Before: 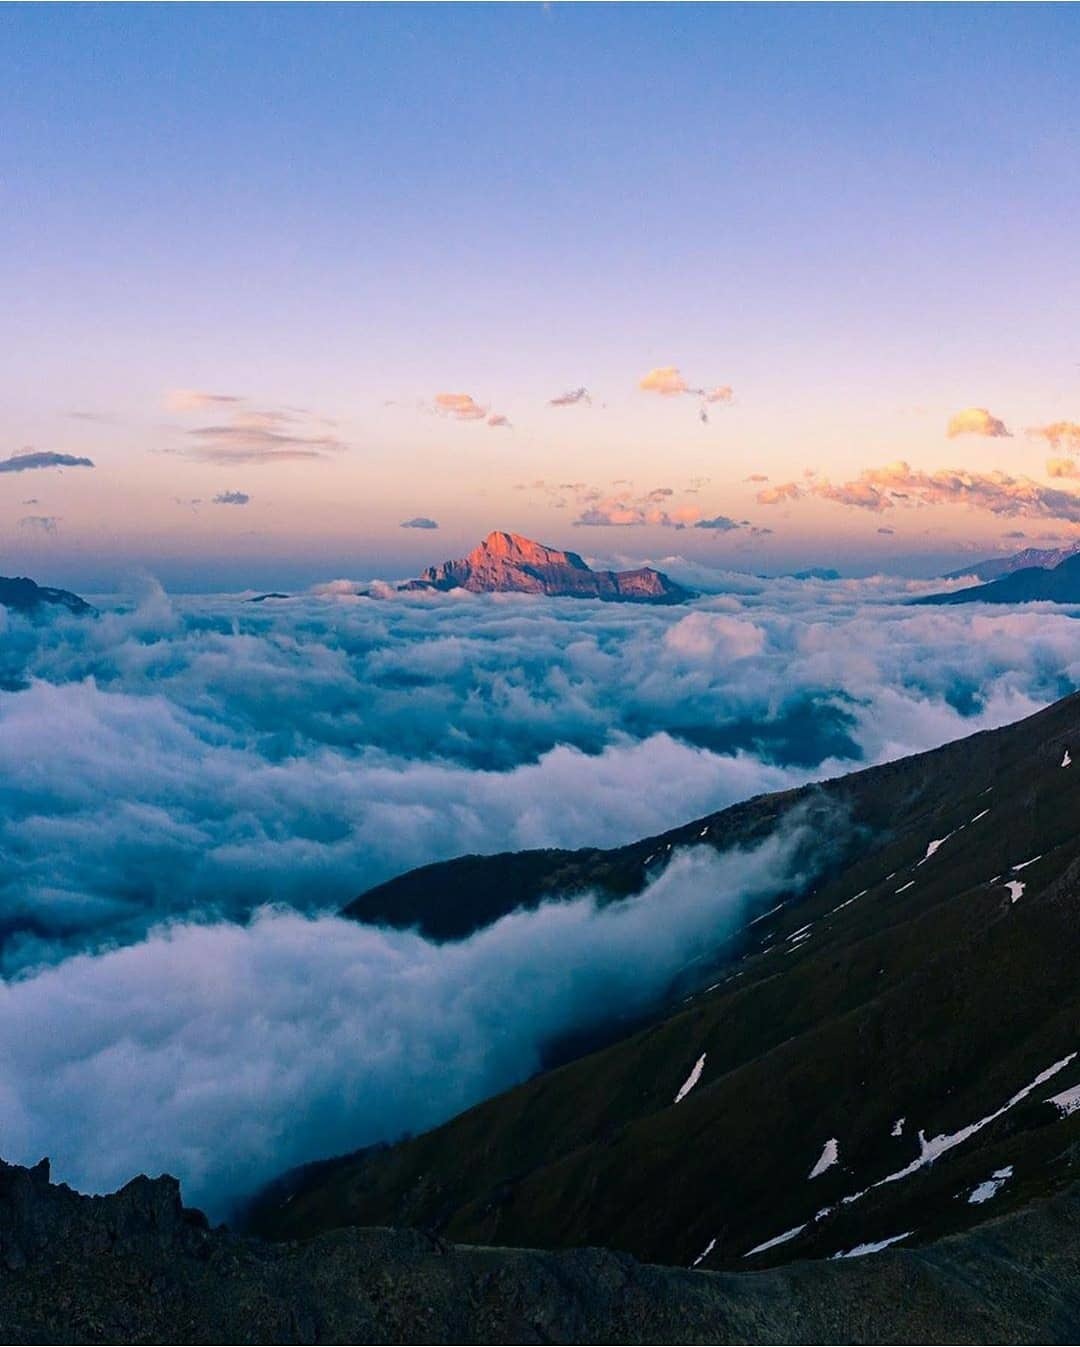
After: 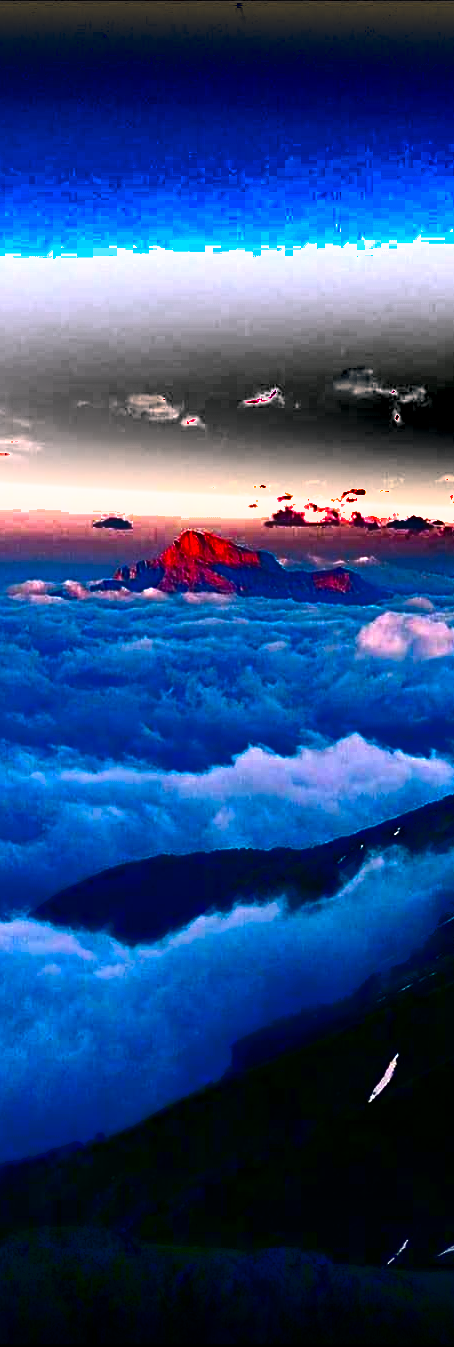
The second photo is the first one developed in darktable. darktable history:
exposure: black level correction 0.011, exposure 1.078 EV, compensate highlight preservation false
shadows and highlights: radius 108.6, shadows 40.71, highlights -71.79, low approximation 0.01, soften with gaussian
contrast brightness saturation: brightness -0.999, saturation 0.988
crop: left 28.481%, right 29.428%
